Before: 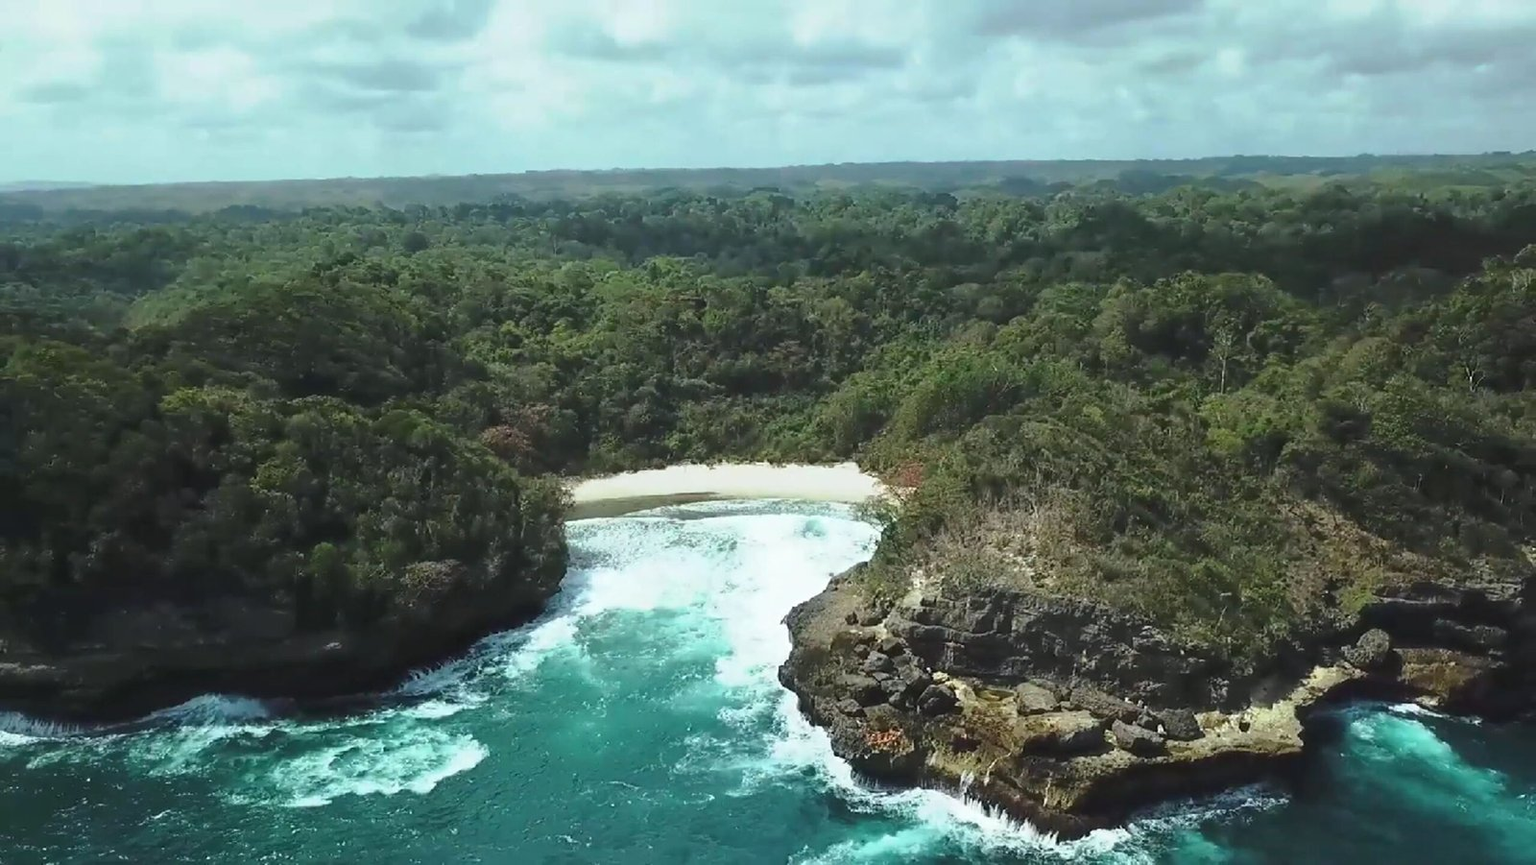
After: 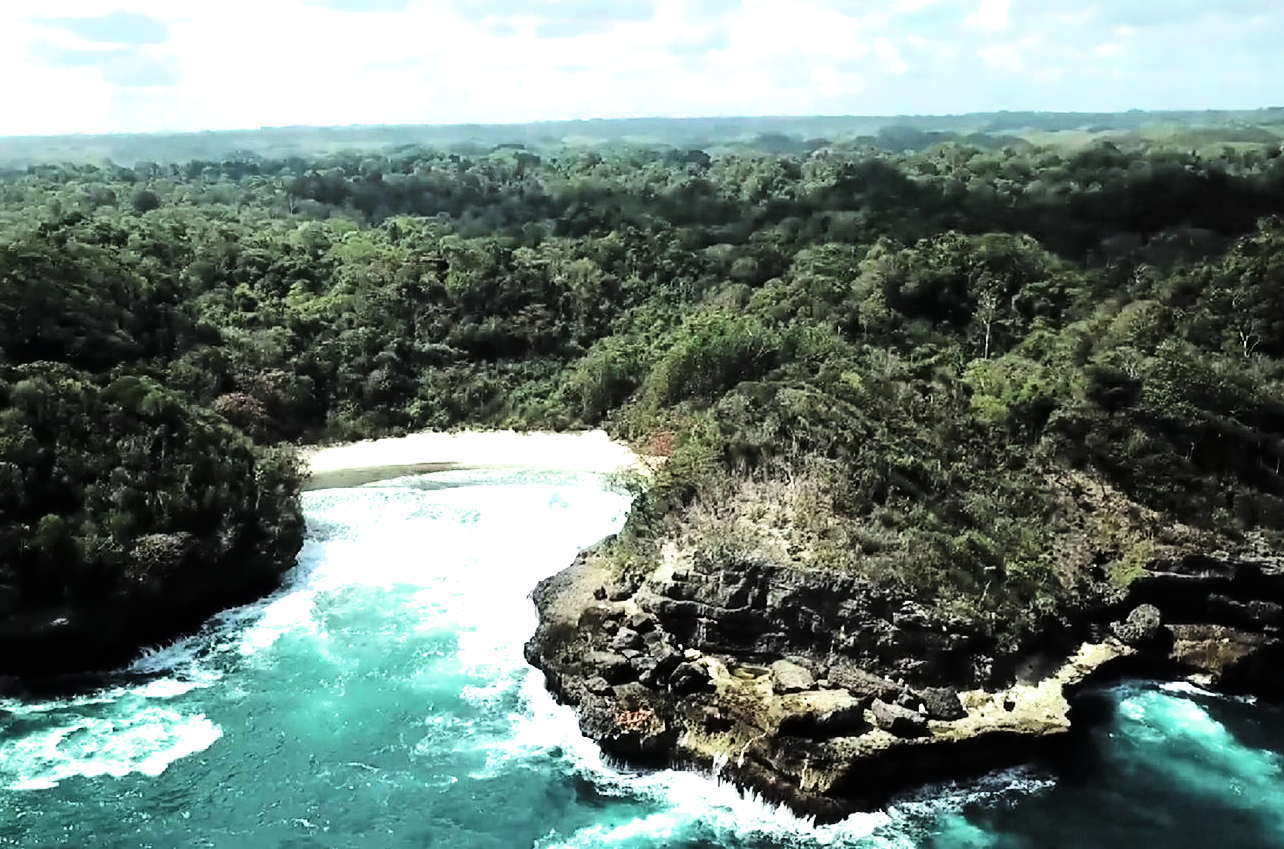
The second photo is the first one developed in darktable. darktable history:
exposure: black level correction 0, exposure 1.015 EV, compensate exposure bias true, compensate highlight preservation false
crop and rotate: left 17.959%, top 5.771%, right 1.742%
filmic rgb: black relative exposure -5.42 EV, white relative exposure 2.85 EV, dynamic range scaling -37.73%, hardness 4, contrast 1.605, highlights saturation mix -0.93%
tone curve: curves: ch0 [(0, 0) (0.153, 0.06) (1, 1)], color space Lab, linked channels, preserve colors none
